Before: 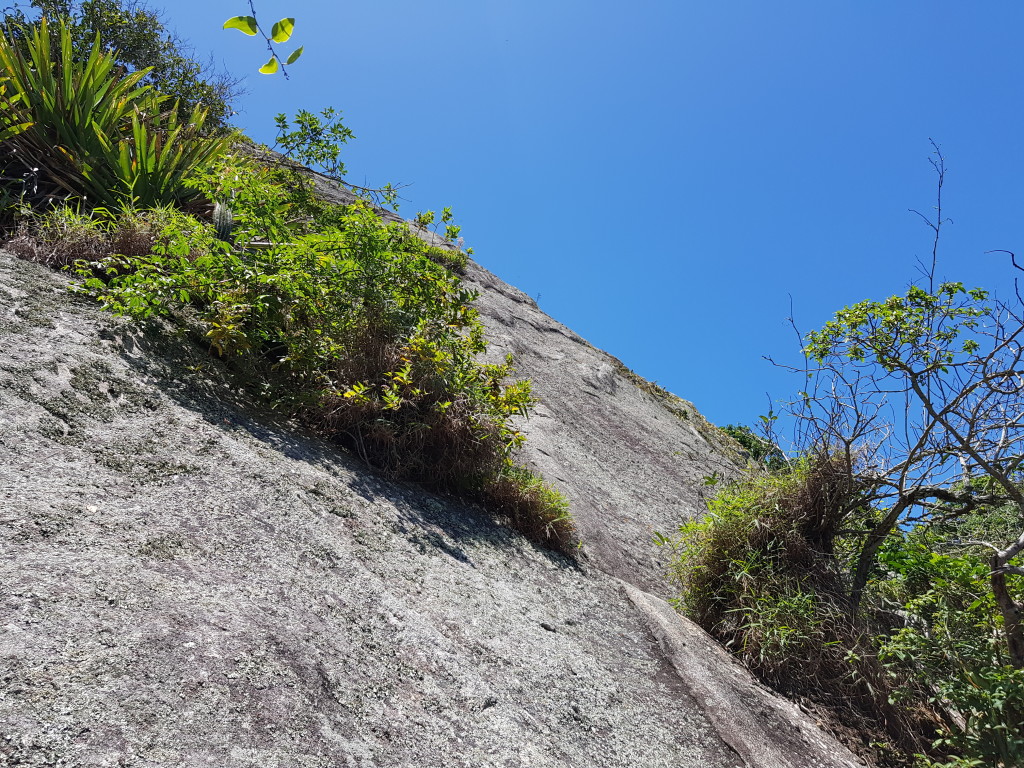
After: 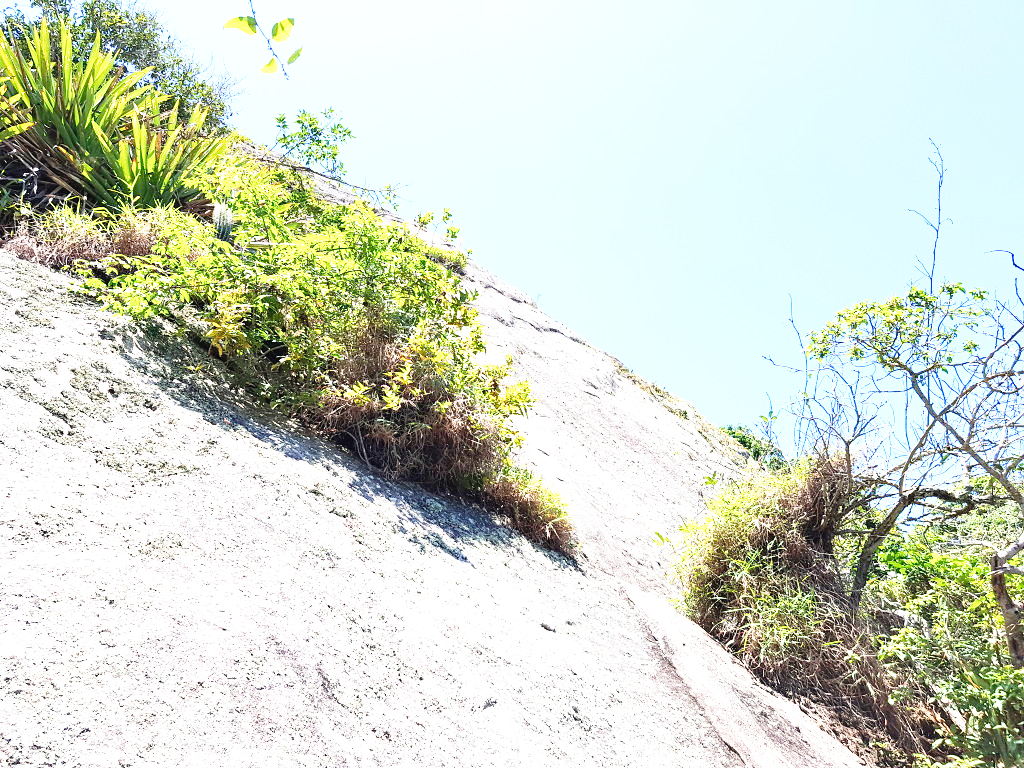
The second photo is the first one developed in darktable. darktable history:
base curve: curves: ch0 [(0, 0) (0.012, 0.01) (0.073, 0.168) (0.31, 0.711) (0.645, 0.957) (1, 1)], preserve colors none
exposure: black level correction 0, exposure 1.45 EV, compensate exposure bias true, compensate highlight preservation false
